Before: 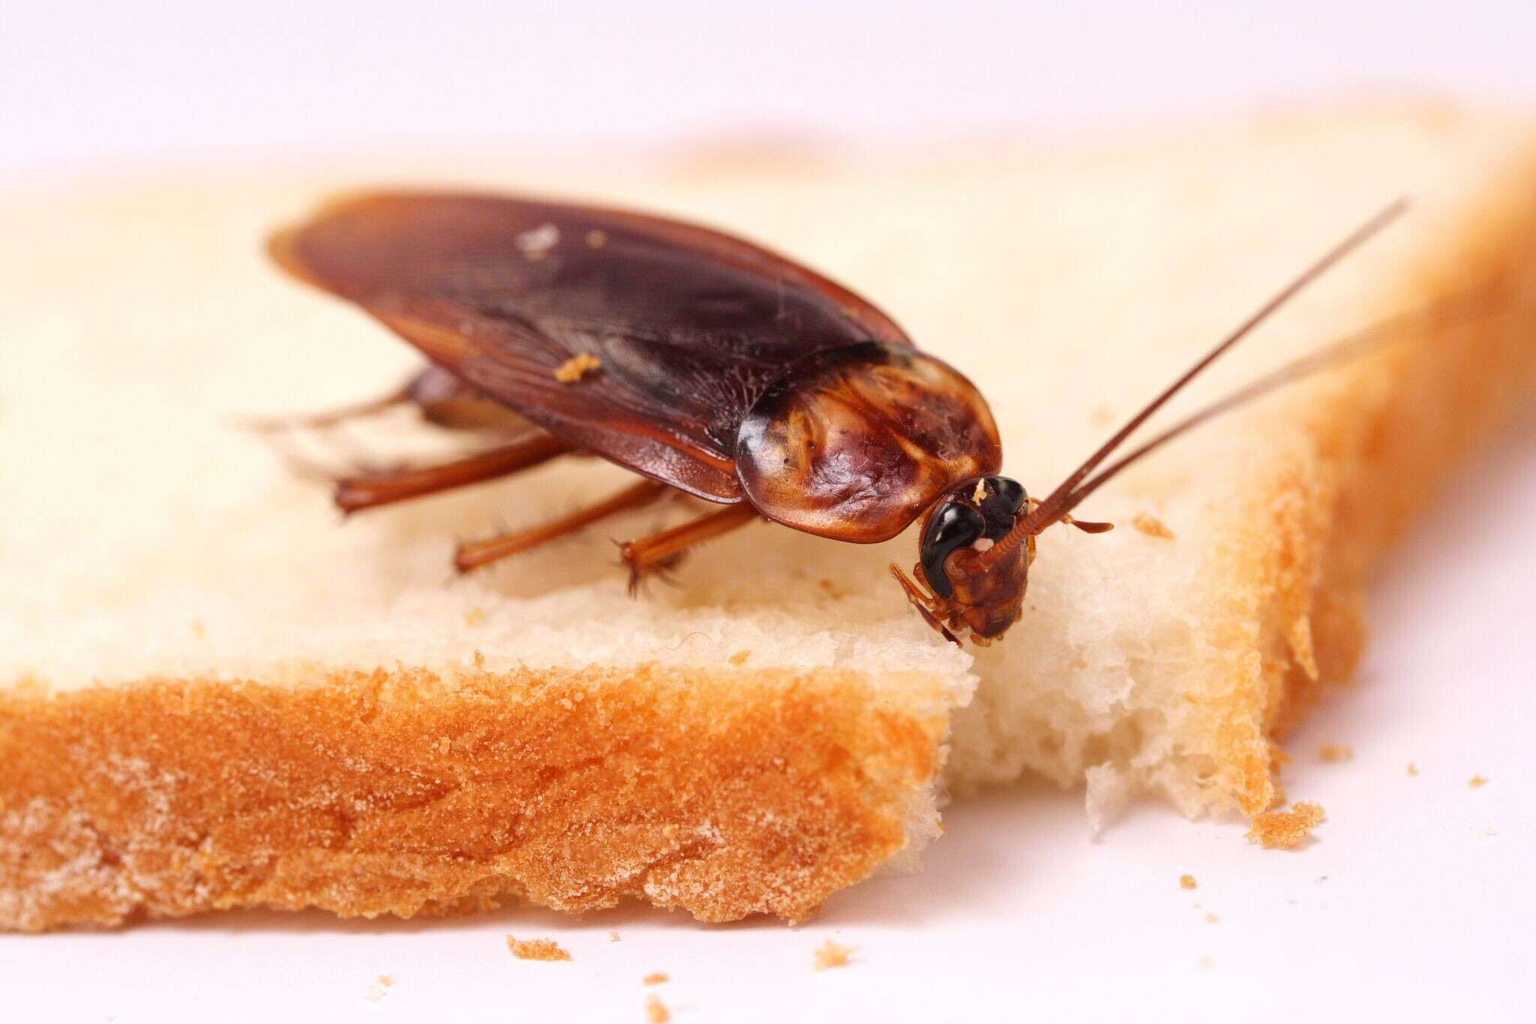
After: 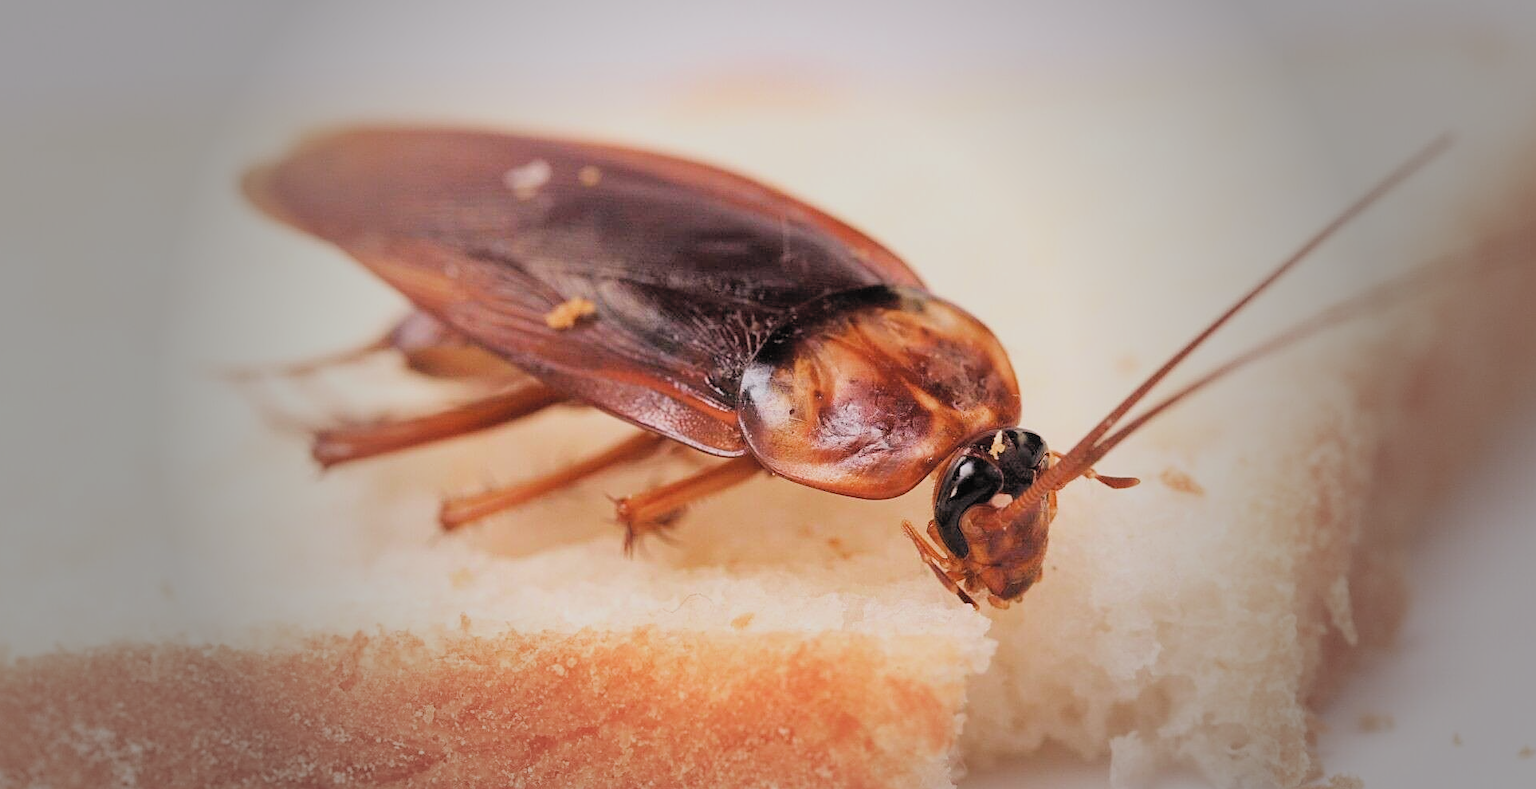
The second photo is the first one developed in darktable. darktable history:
crop: left 2.719%, top 7.214%, right 3.157%, bottom 20.161%
vignetting: fall-off start 39.41%, fall-off radius 40.69%
color calibration: illuminant same as pipeline (D50), adaptation none (bypass), x 0.332, y 0.335, temperature 5006.74 K
contrast brightness saturation: brightness 0.155
filmic rgb: black relative exposure -7.65 EV, white relative exposure 4.56 EV, hardness 3.61, add noise in highlights 0.002, color science v3 (2019), use custom middle-gray values true, iterations of high-quality reconstruction 0, contrast in highlights soft
shadows and highlights: shadows 24.79, highlights -26.24
sharpen: on, module defaults
